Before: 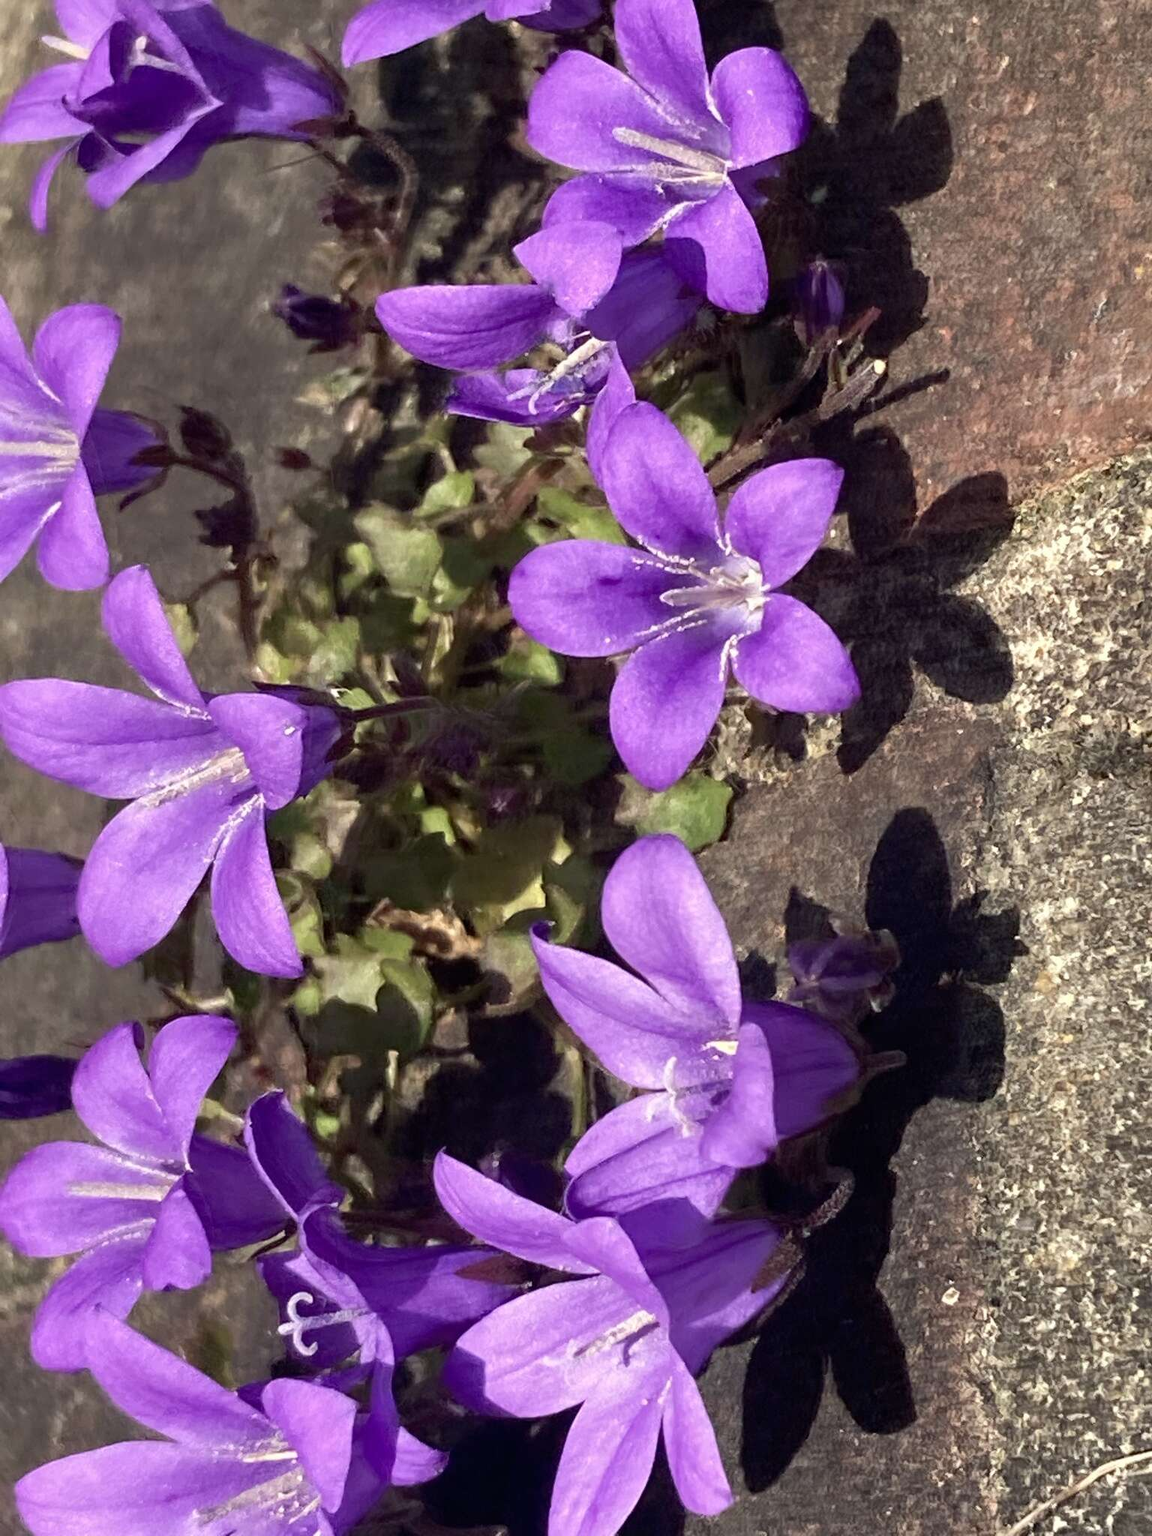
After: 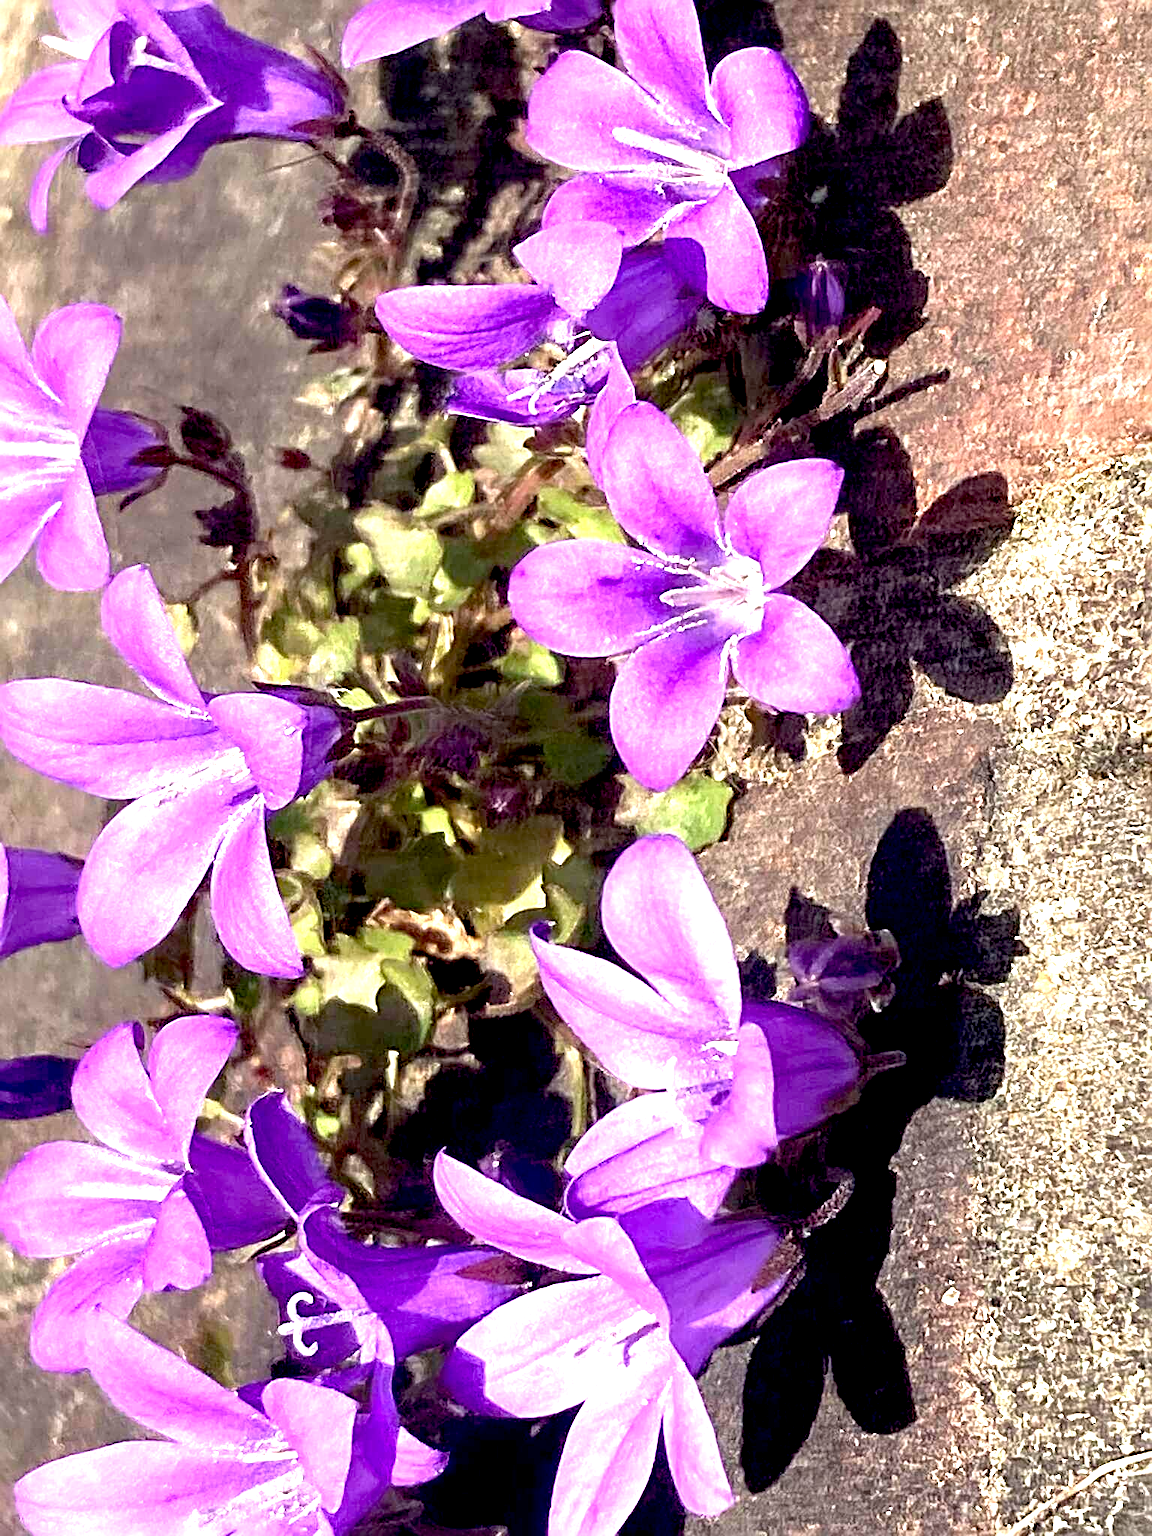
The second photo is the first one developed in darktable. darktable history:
sharpen: radius 2.848, amount 0.711
exposure: black level correction 0.008, exposure 1.428 EV, compensate highlight preservation false
